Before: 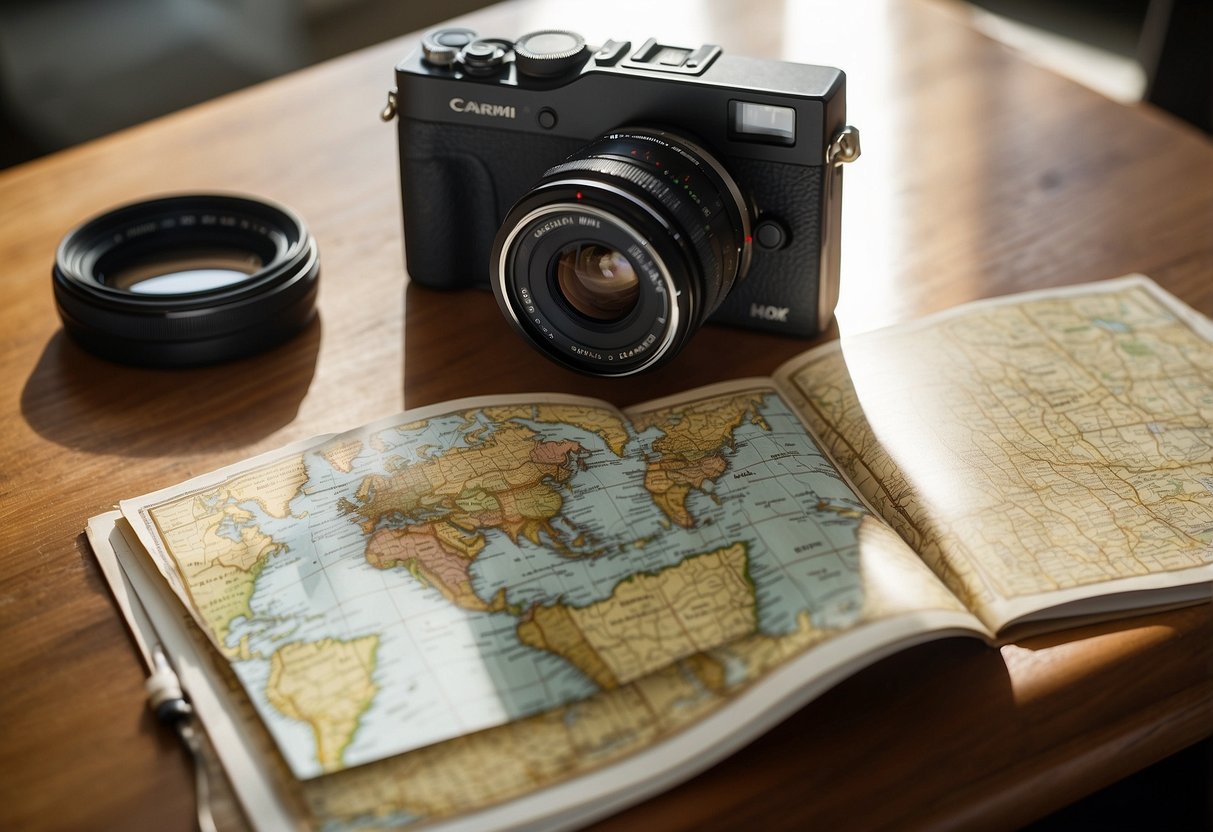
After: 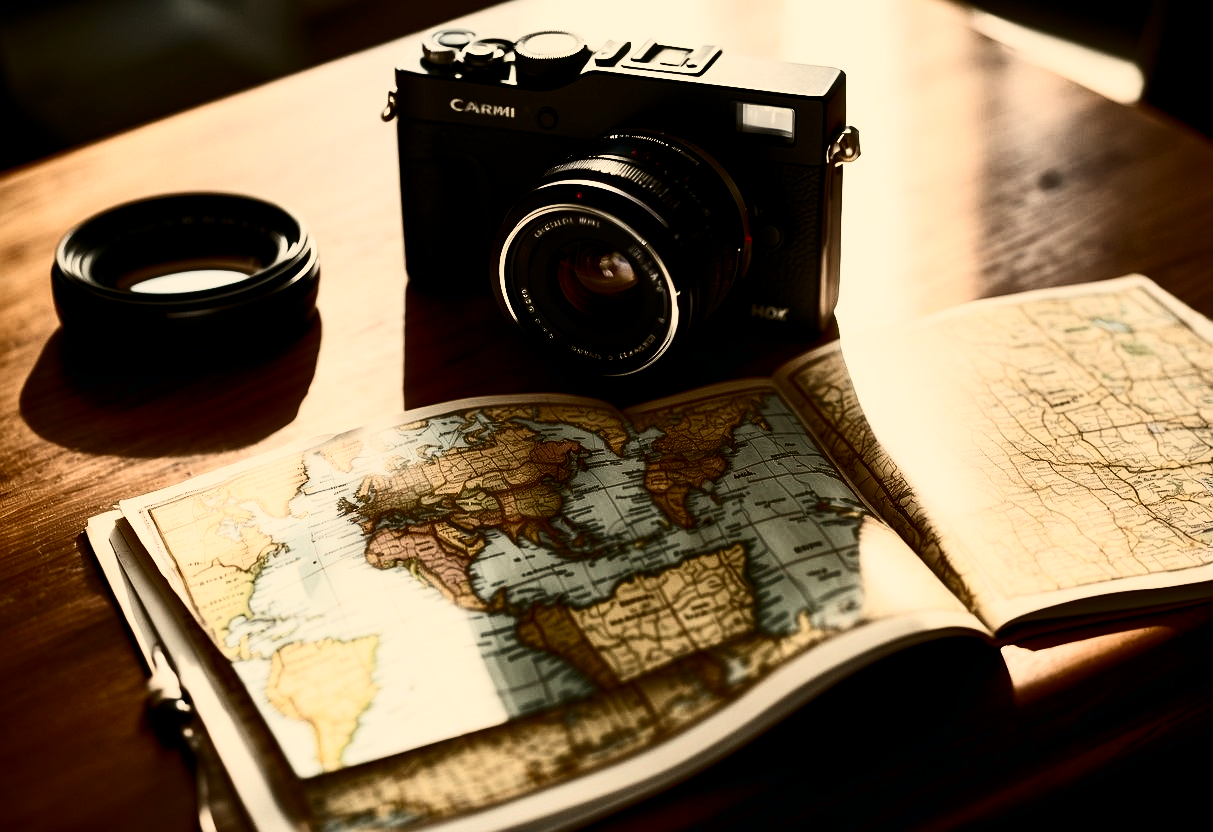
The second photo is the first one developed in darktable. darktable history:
contrast brightness saturation: contrast 0.93, brightness 0.2
white balance: red 1.123, blue 0.83
filmic rgb: black relative exposure -7.65 EV, white relative exposure 4.56 EV, hardness 3.61, contrast 1.05
exposure: black level correction 0.009, exposure -0.637 EV, compensate highlight preservation false
